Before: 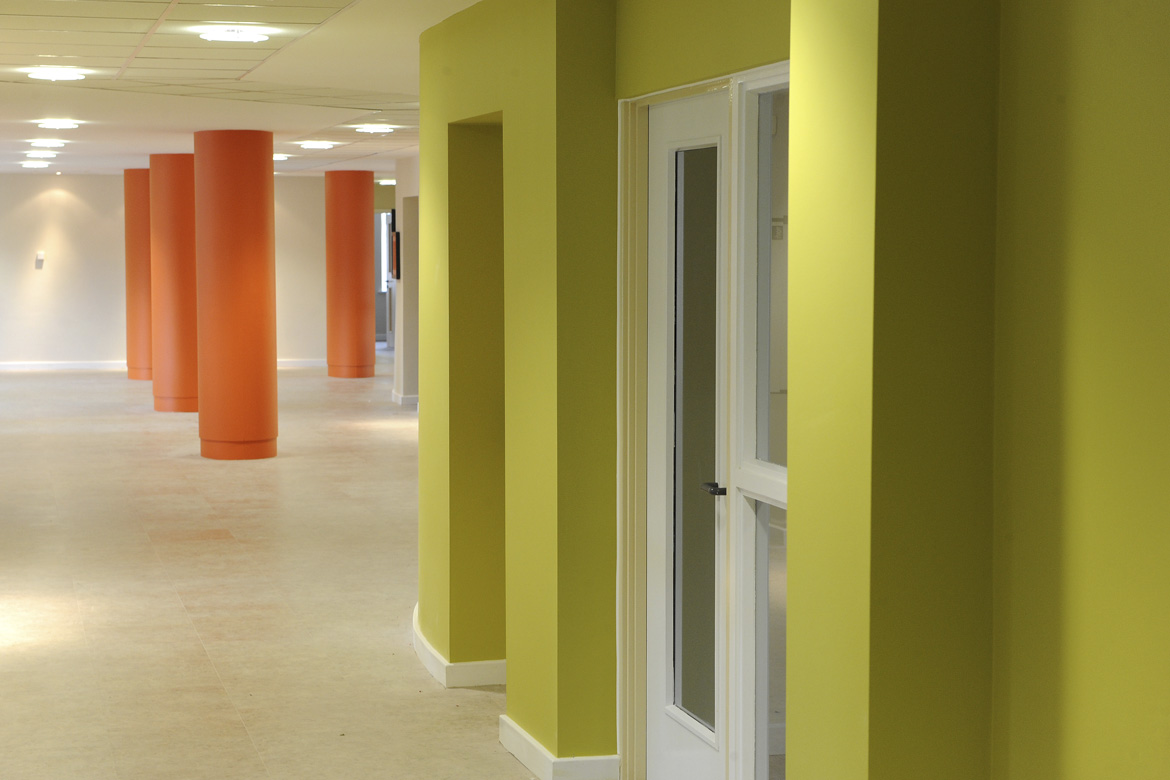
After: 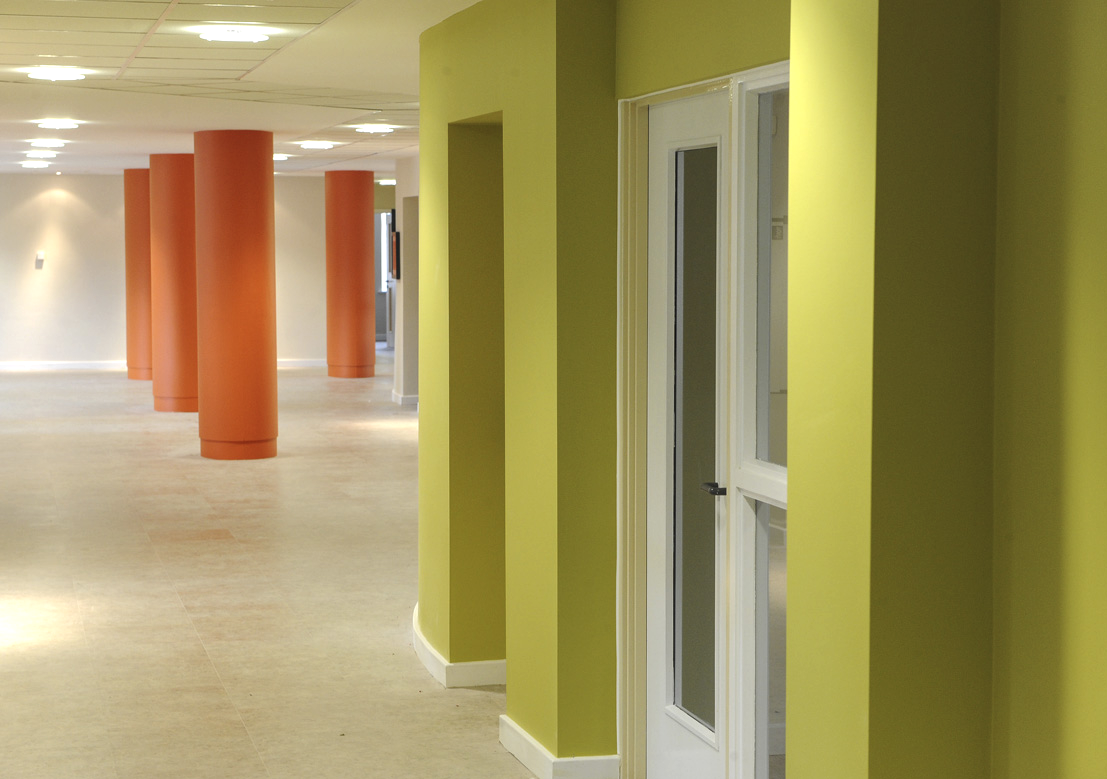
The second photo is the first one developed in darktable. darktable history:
local contrast: on, module defaults
crop and rotate: left 0%, right 5.303%
exposure: black level correction -0.007, exposure 0.071 EV, compensate exposure bias true, compensate highlight preservation false
